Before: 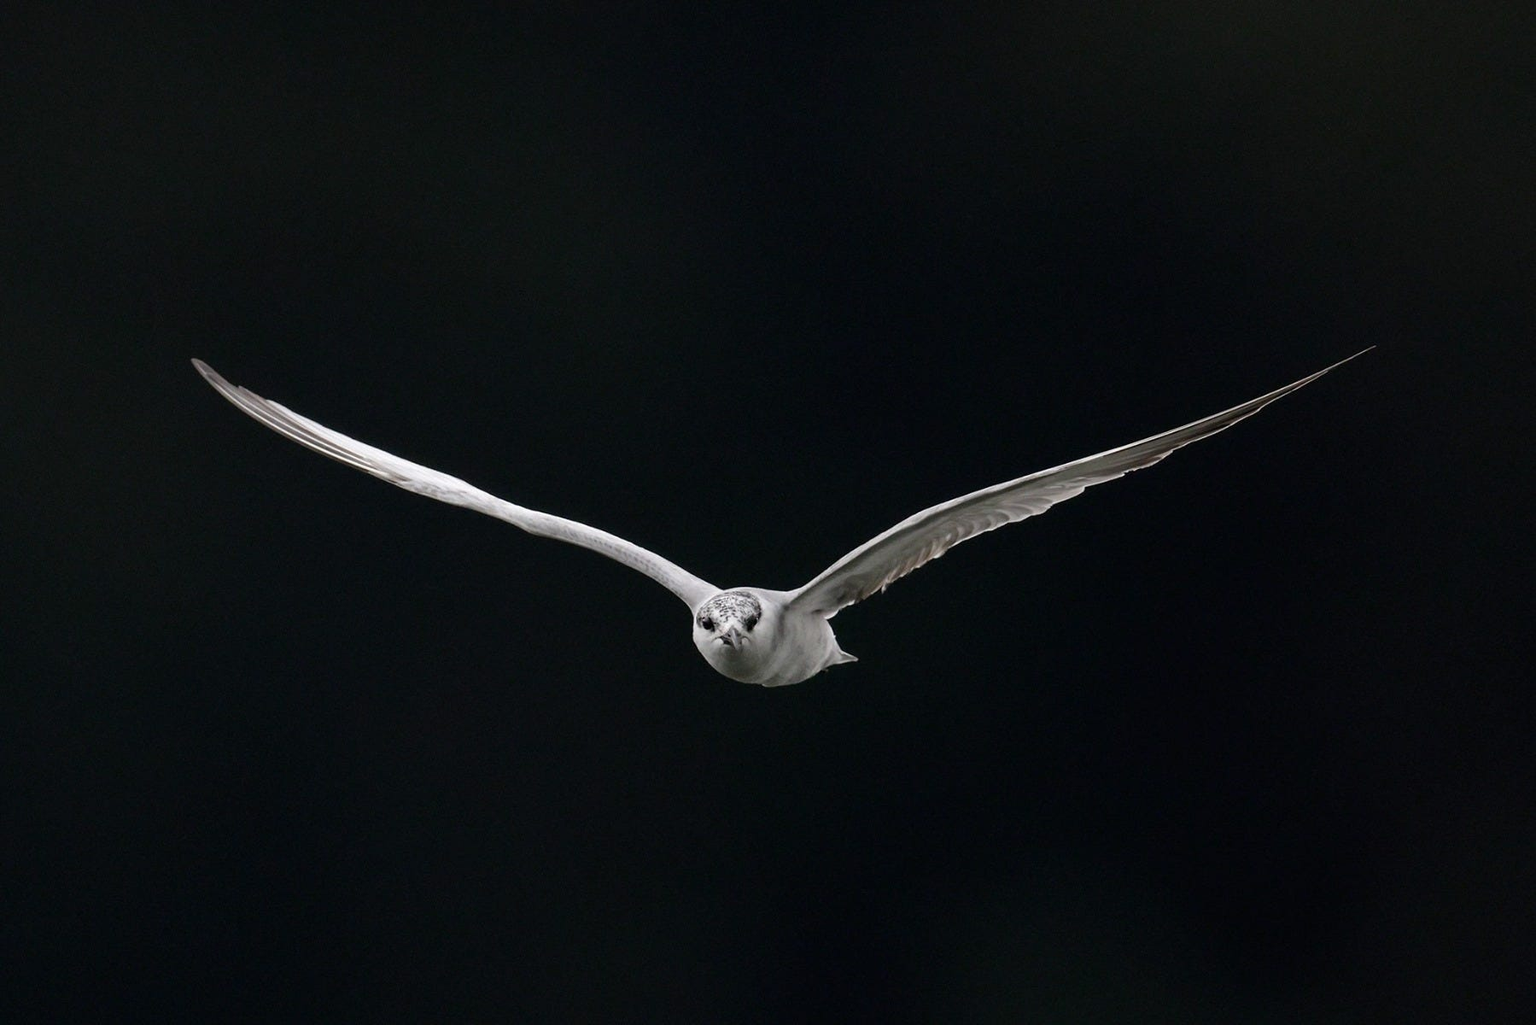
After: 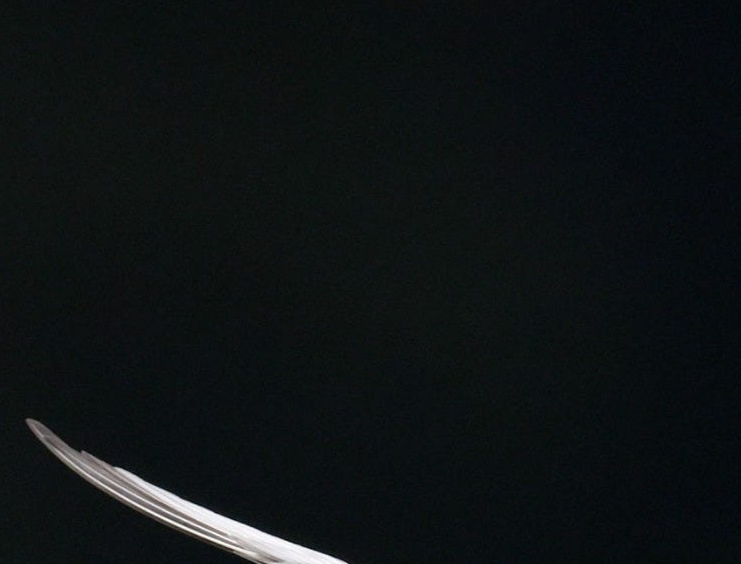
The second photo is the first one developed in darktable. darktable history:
crop and rotate: left 11.067%, top 0.087%, right 47.707%, bottom 52.91%
